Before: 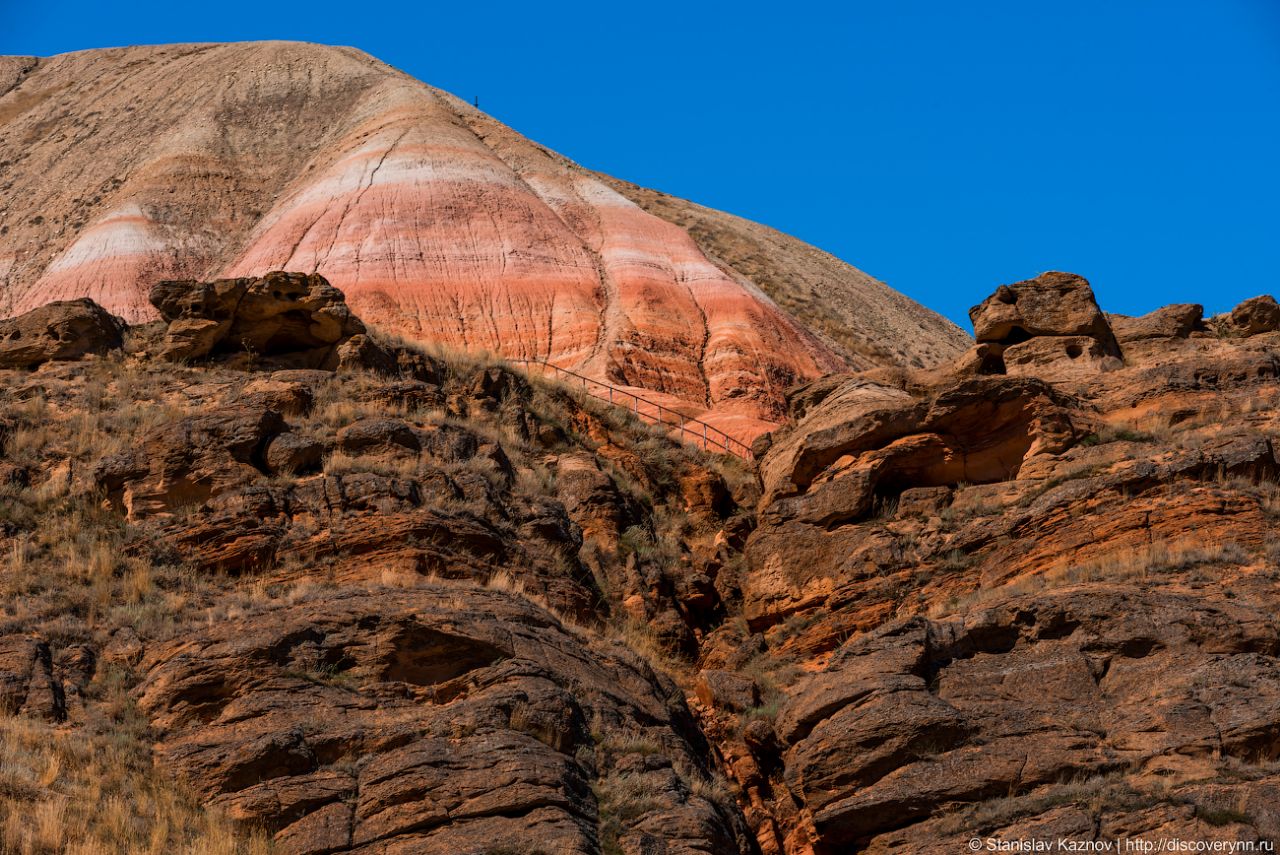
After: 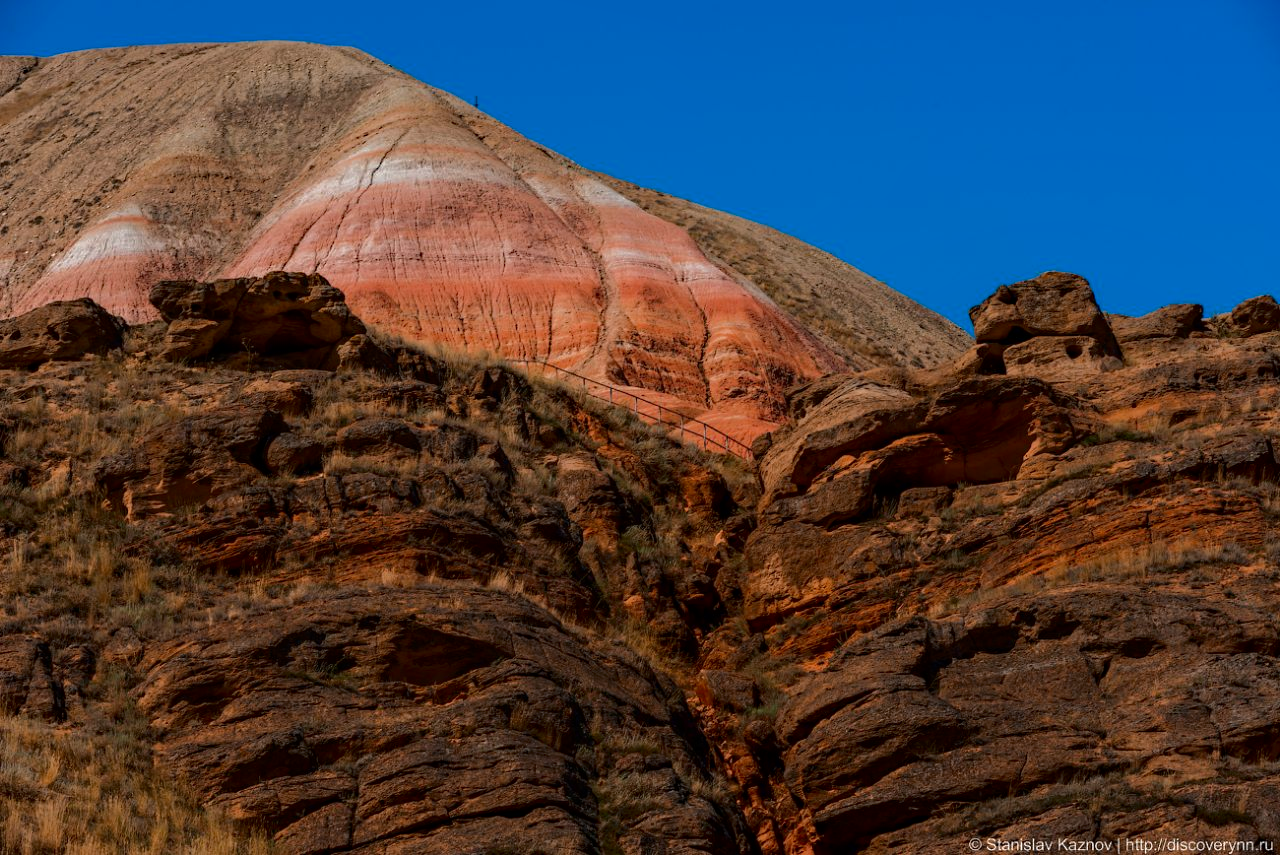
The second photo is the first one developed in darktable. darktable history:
haze removal: compatibility mode true, adaptive false
shadows and highlights: shadows -61.2, white point adjustment -5.17, highlights 62.05
tone curve: curves: ch0 [(0, 0) (0.568, 0.517) (0.8, 0.717) (1, 1)], color space Lab, independent channels, preserve colors none
